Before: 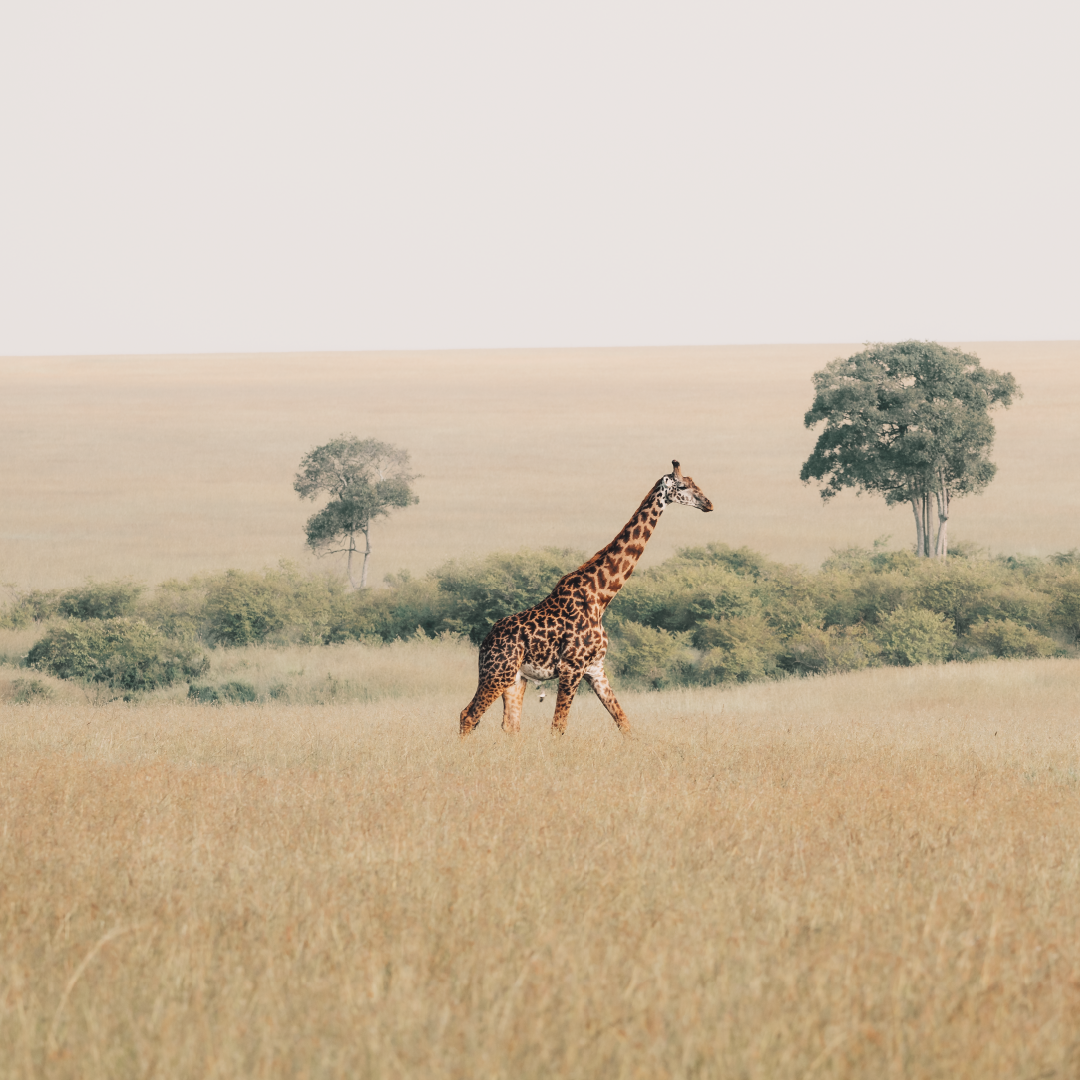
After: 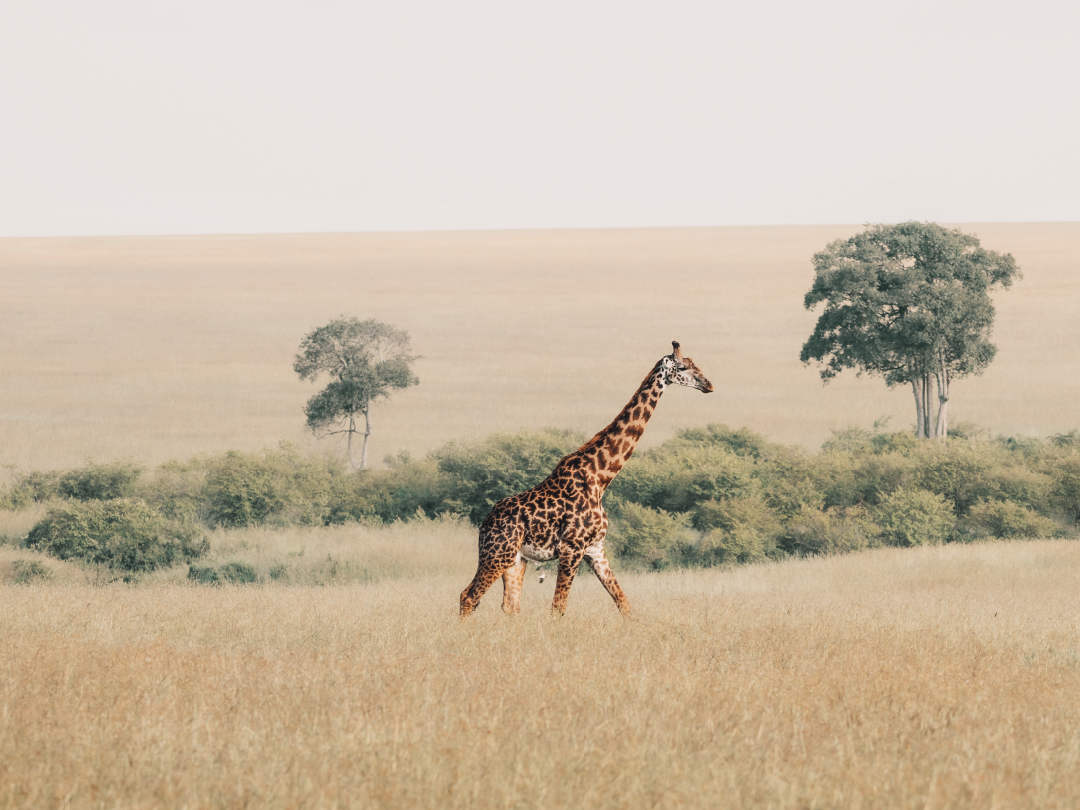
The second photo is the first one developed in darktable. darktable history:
crop: top 11.038%, bottom 13.962%
local contrast: highlights 100%, shadows 100%, detail 120%, midtone range 0.2
